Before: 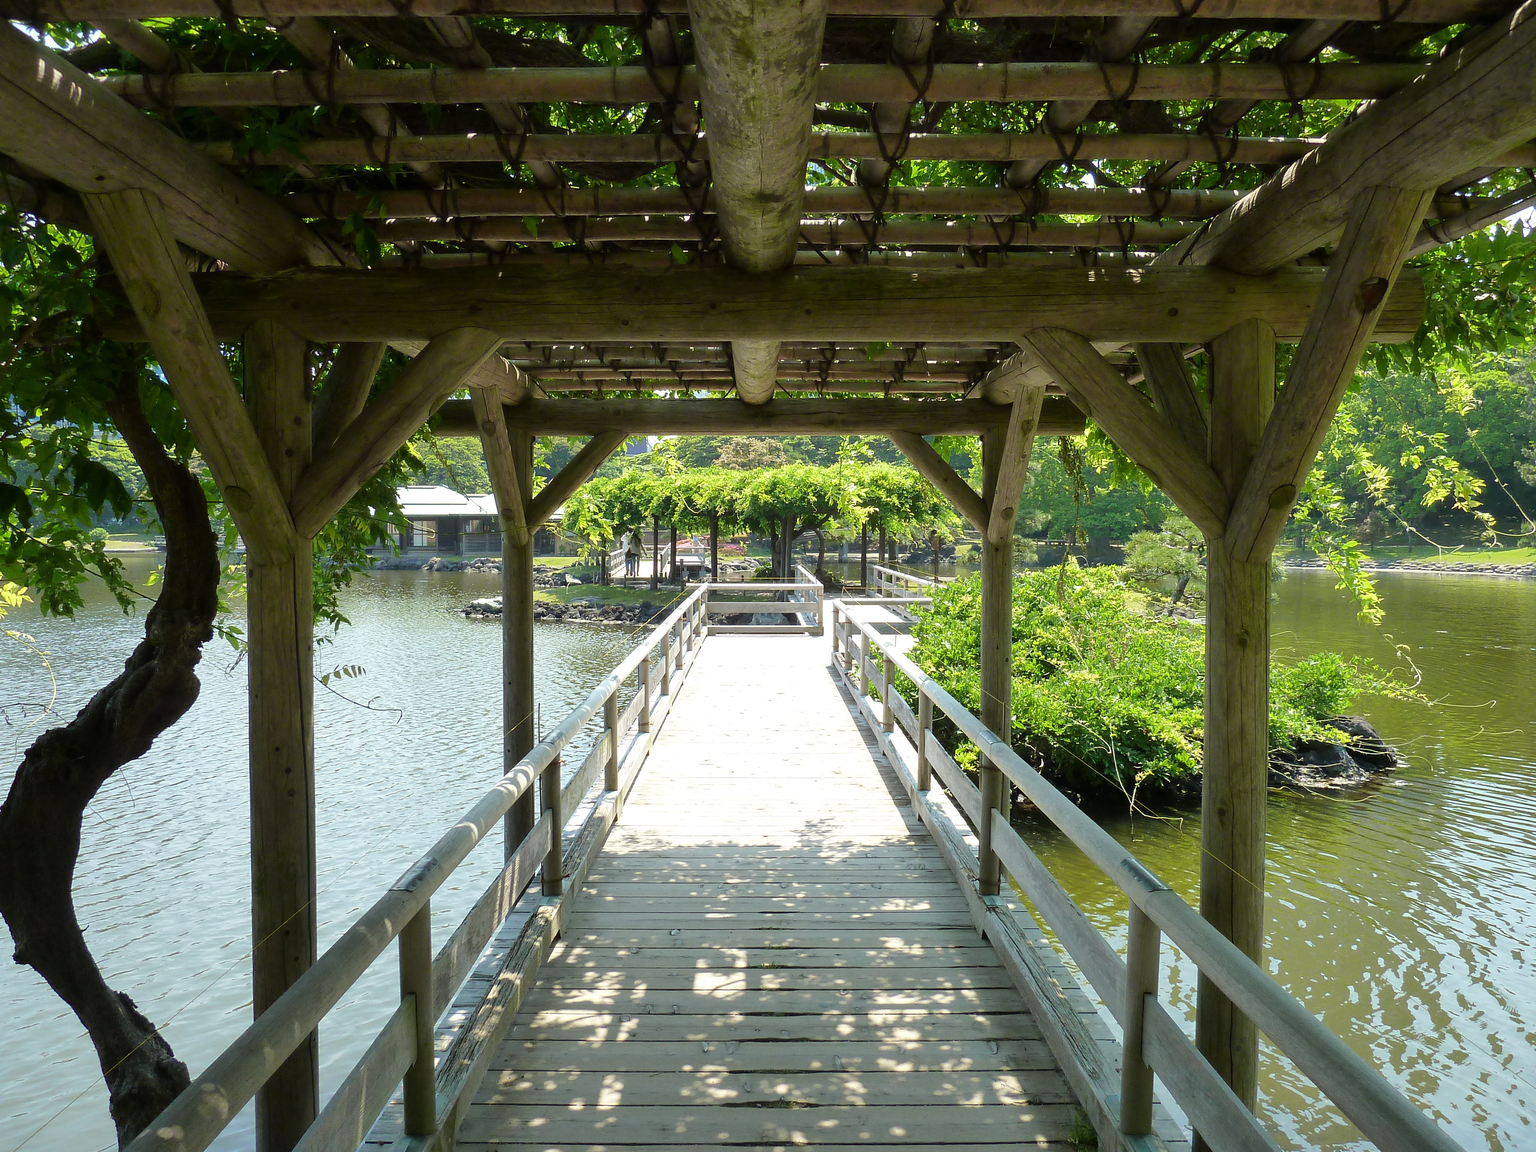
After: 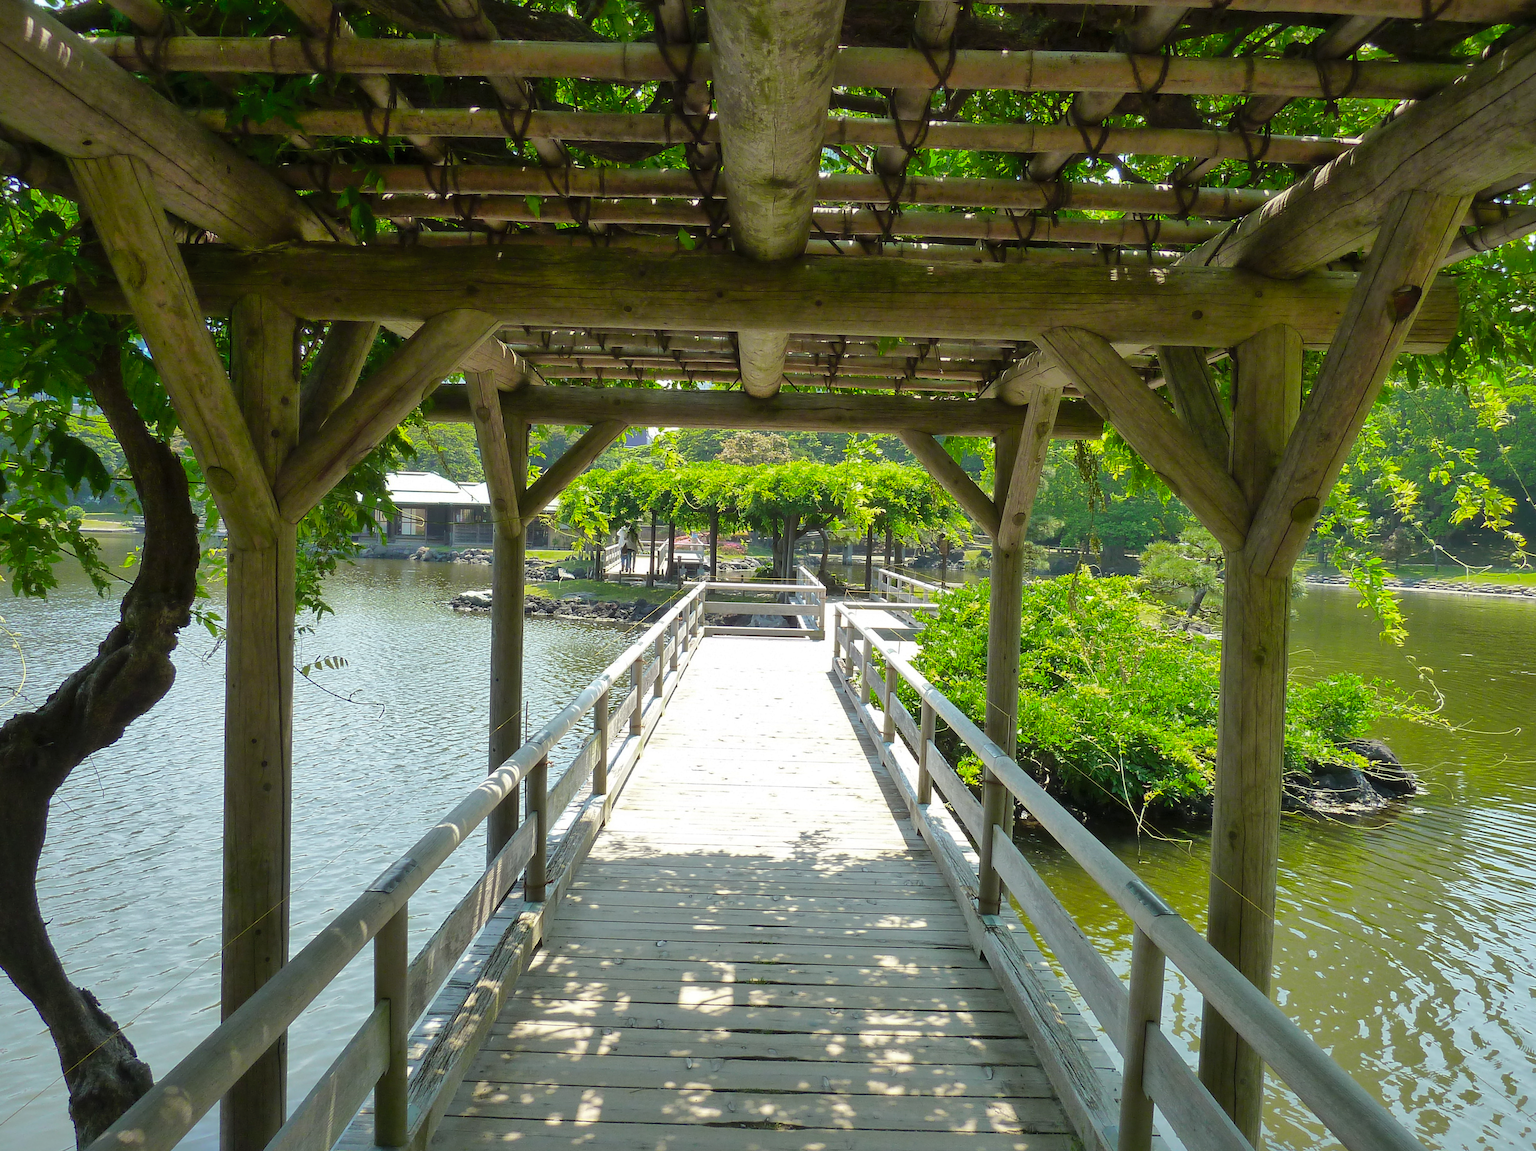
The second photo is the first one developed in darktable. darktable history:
shadows and highlights: on, module defaults
fill light: on, module defaults
crop and rotate: angle -1.69°
vibrance: vibrance 95.34%
